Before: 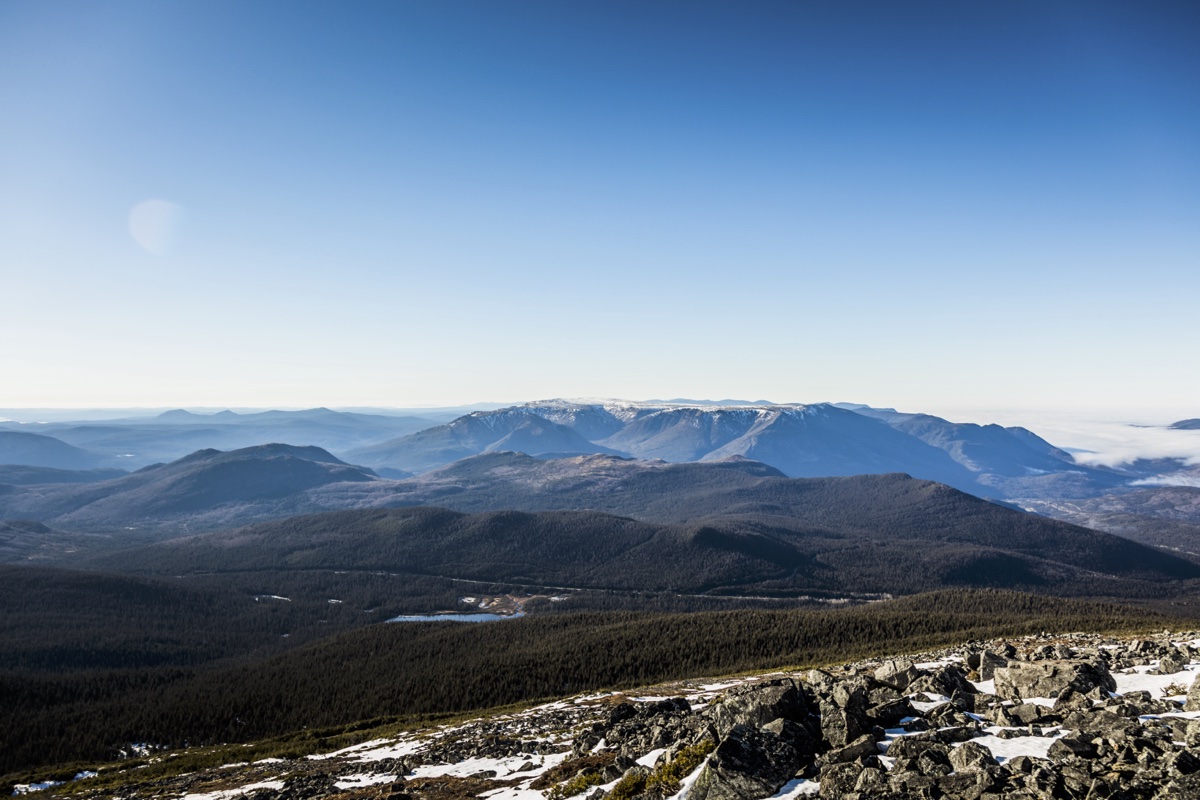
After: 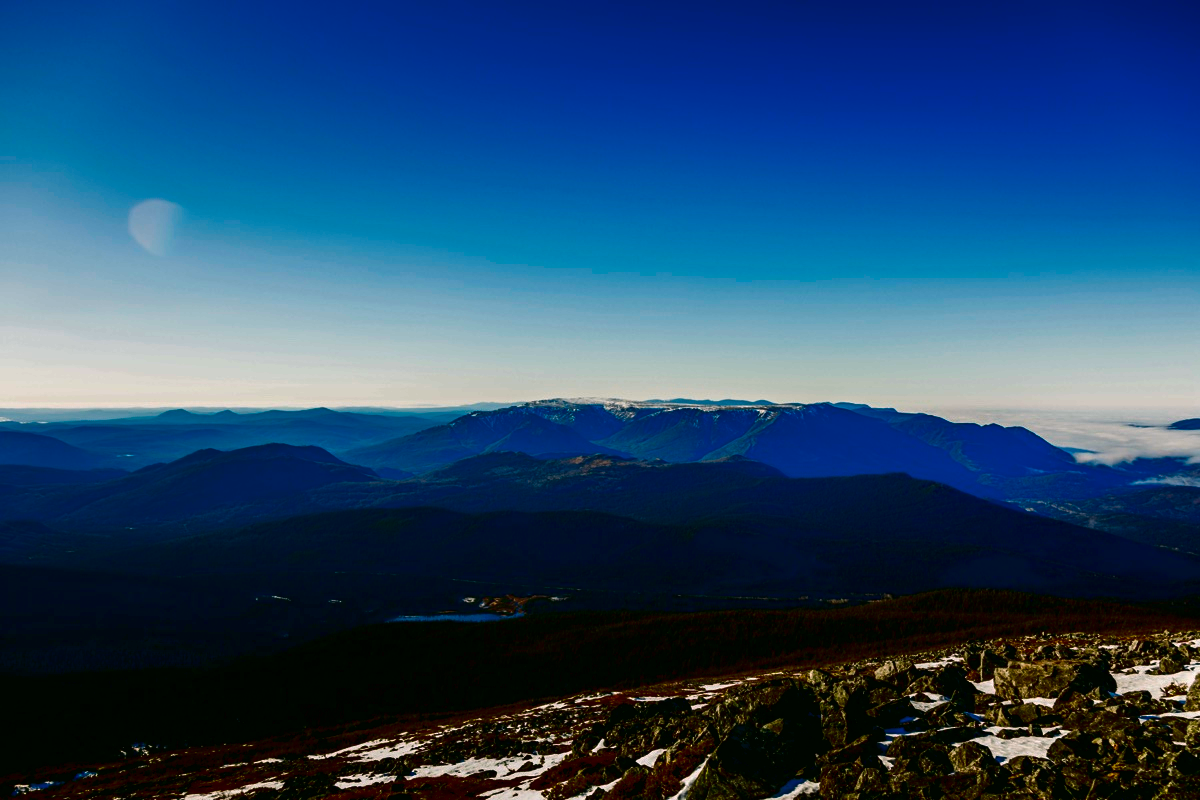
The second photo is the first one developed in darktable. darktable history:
contrast brightness saturation: brightness -1, saturation 1
color correction: highlights a* 4.02, highlights b* 4.98, shadows a* -7.55, shadows b* 4.98
